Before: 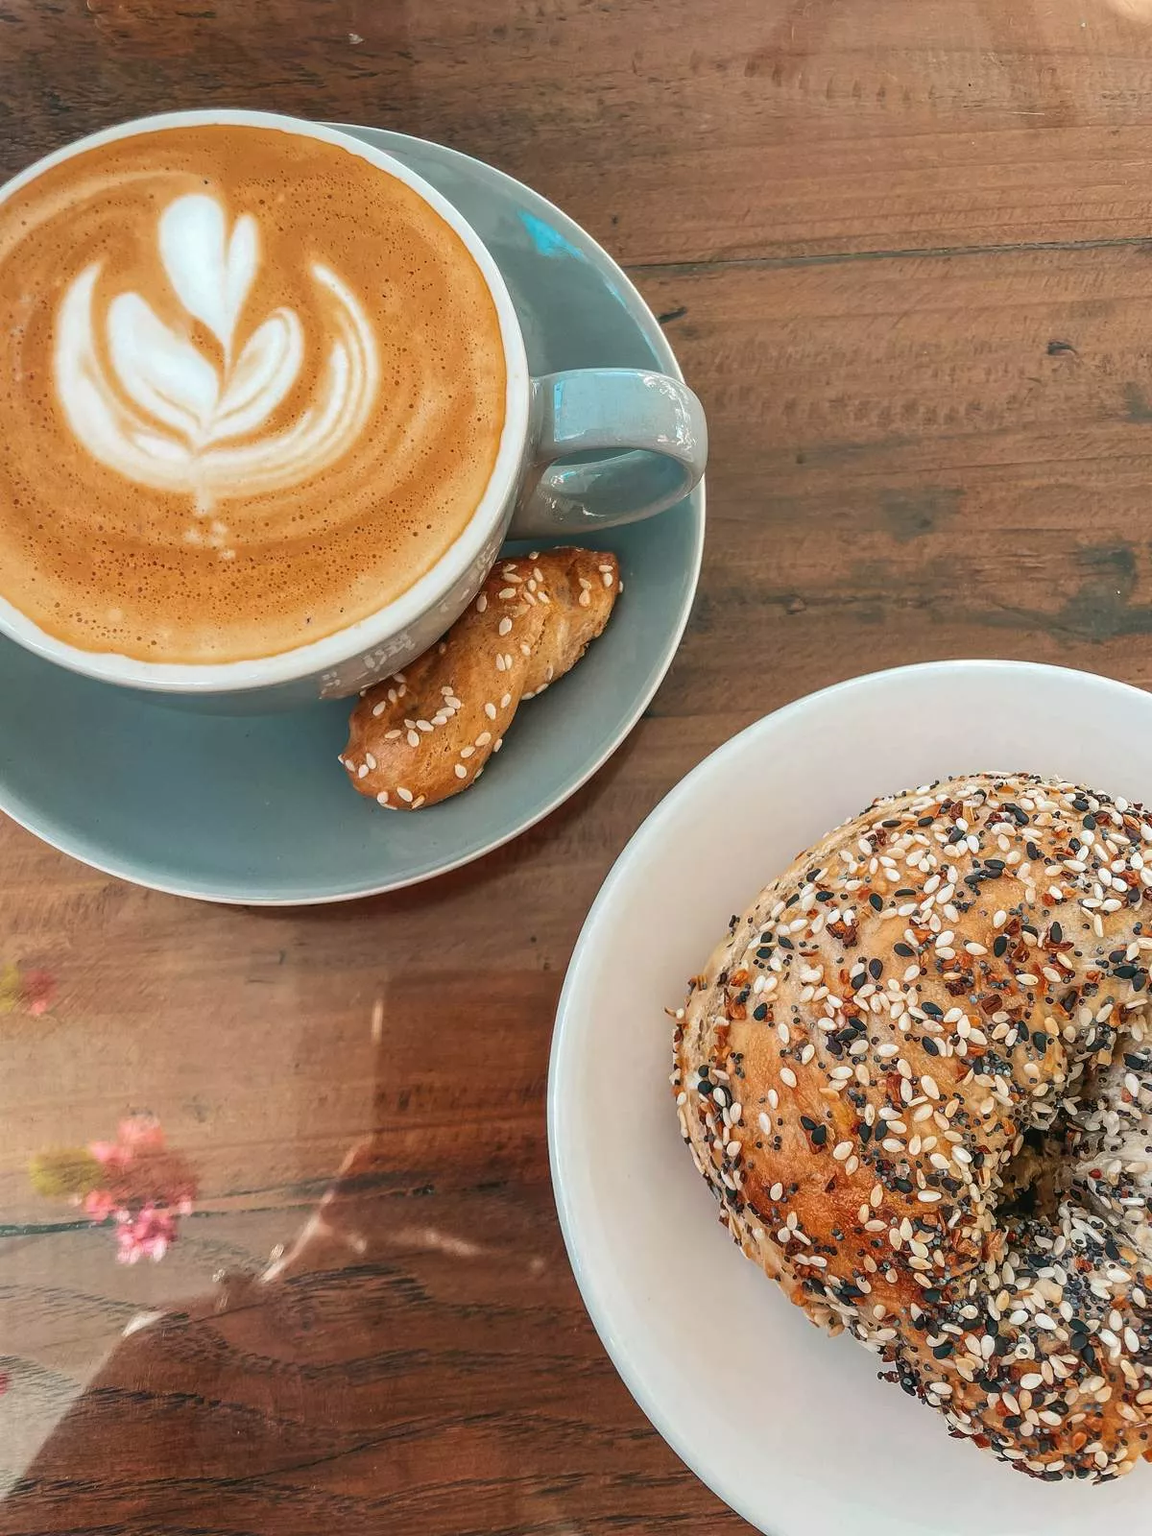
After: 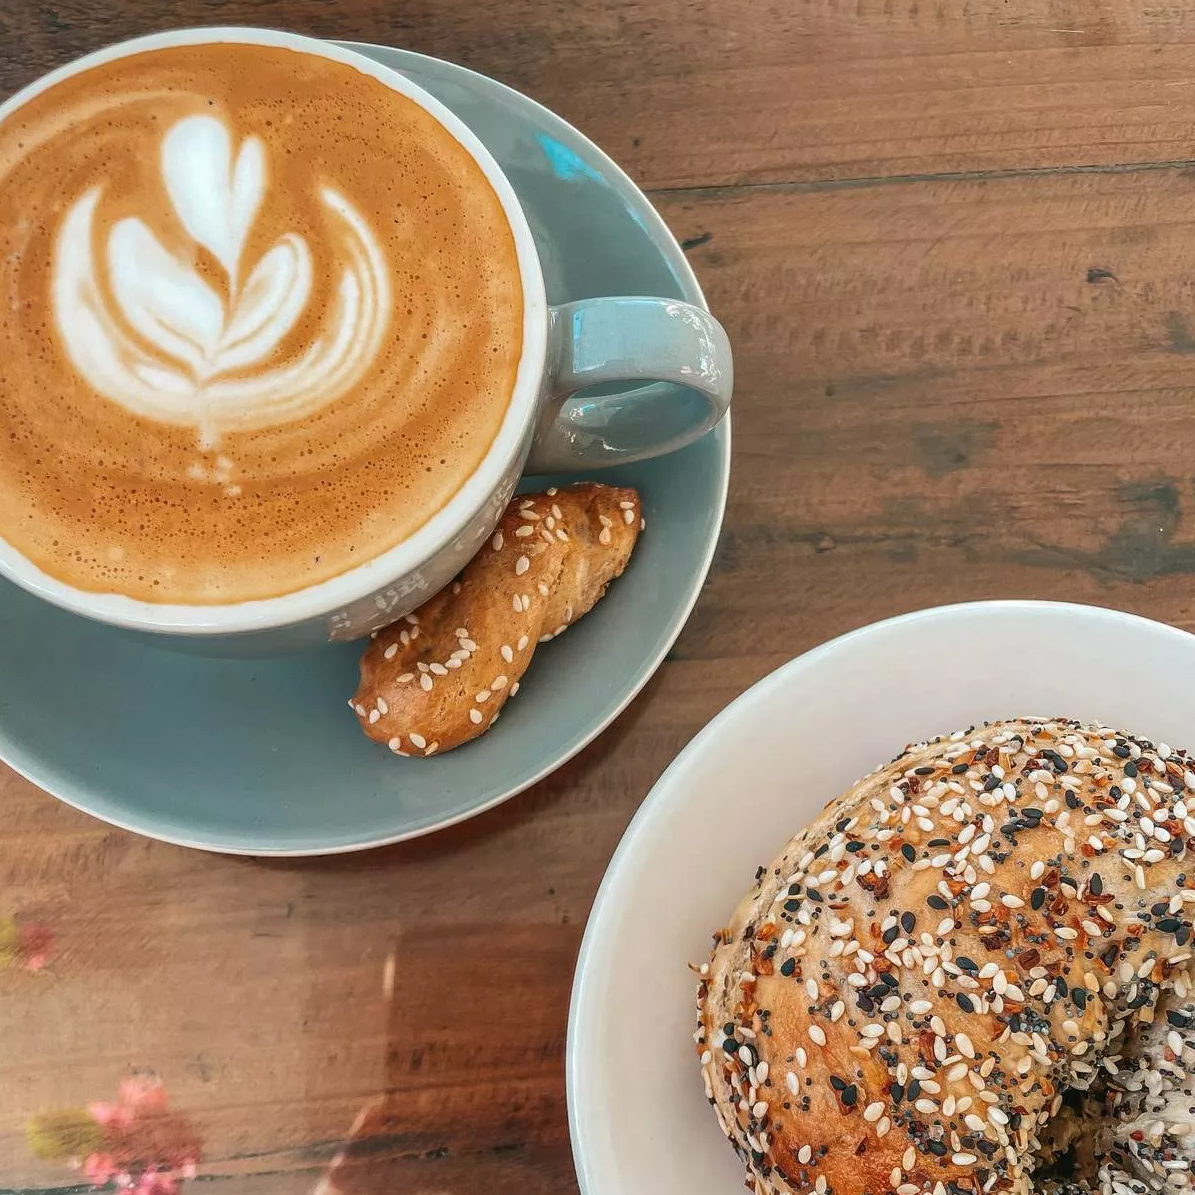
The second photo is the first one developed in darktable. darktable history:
shadows and highlights: shadows 37.27, highlights -28.18, soften with gaussian
crop: left 0.387%, top 5.469%, bottom 19.809%
